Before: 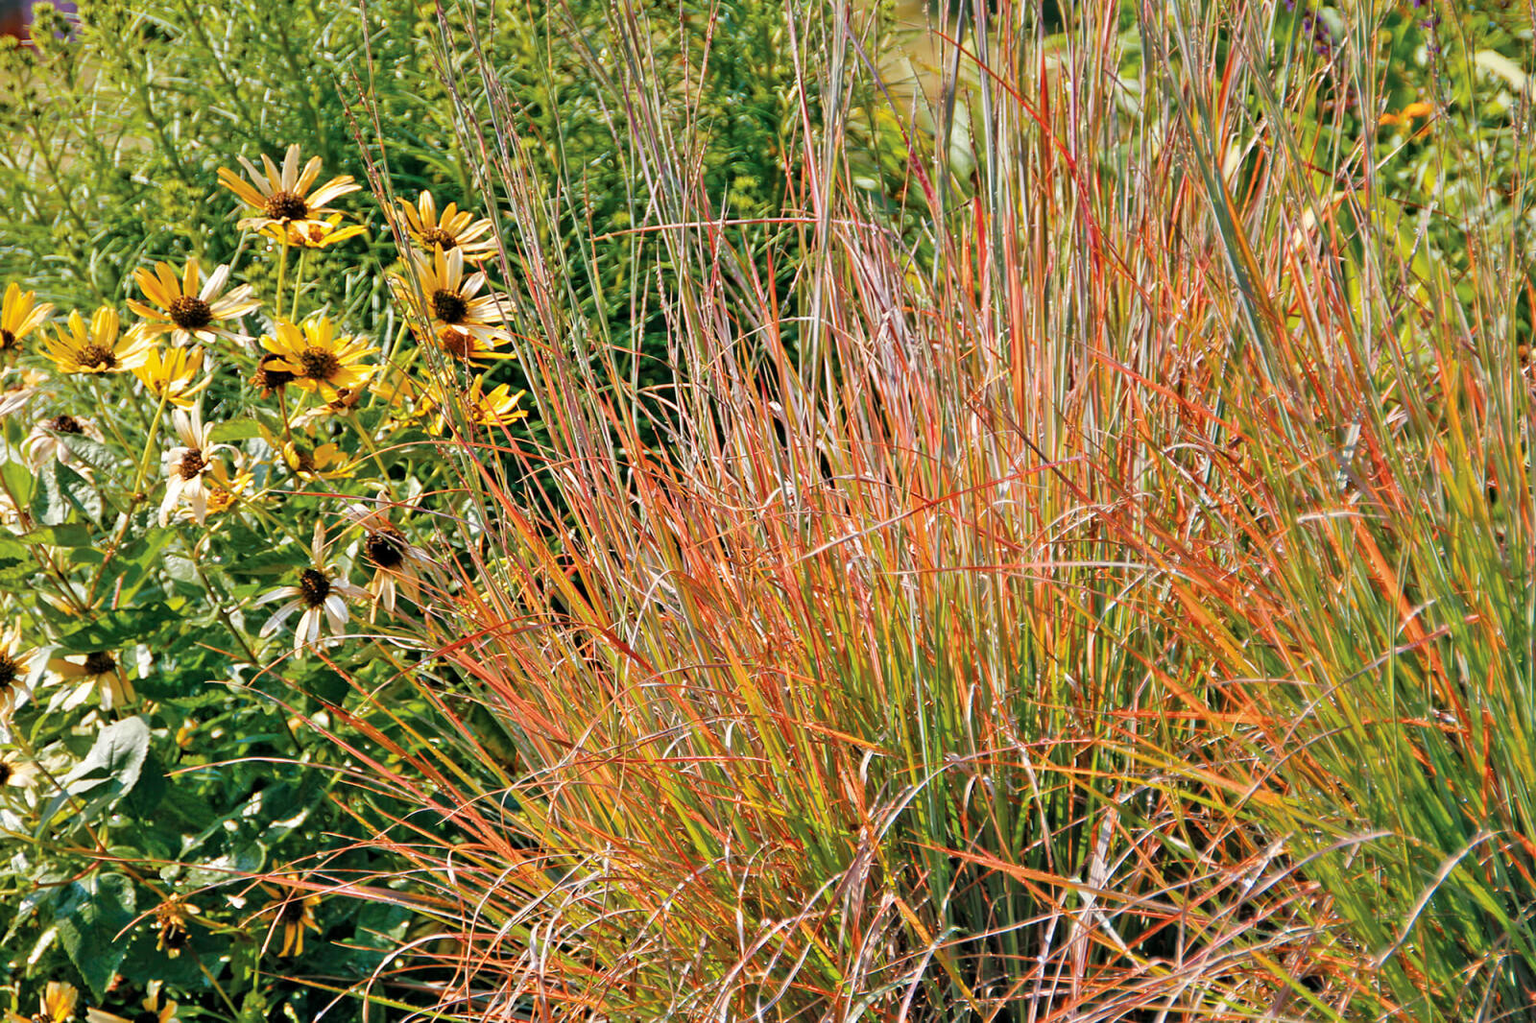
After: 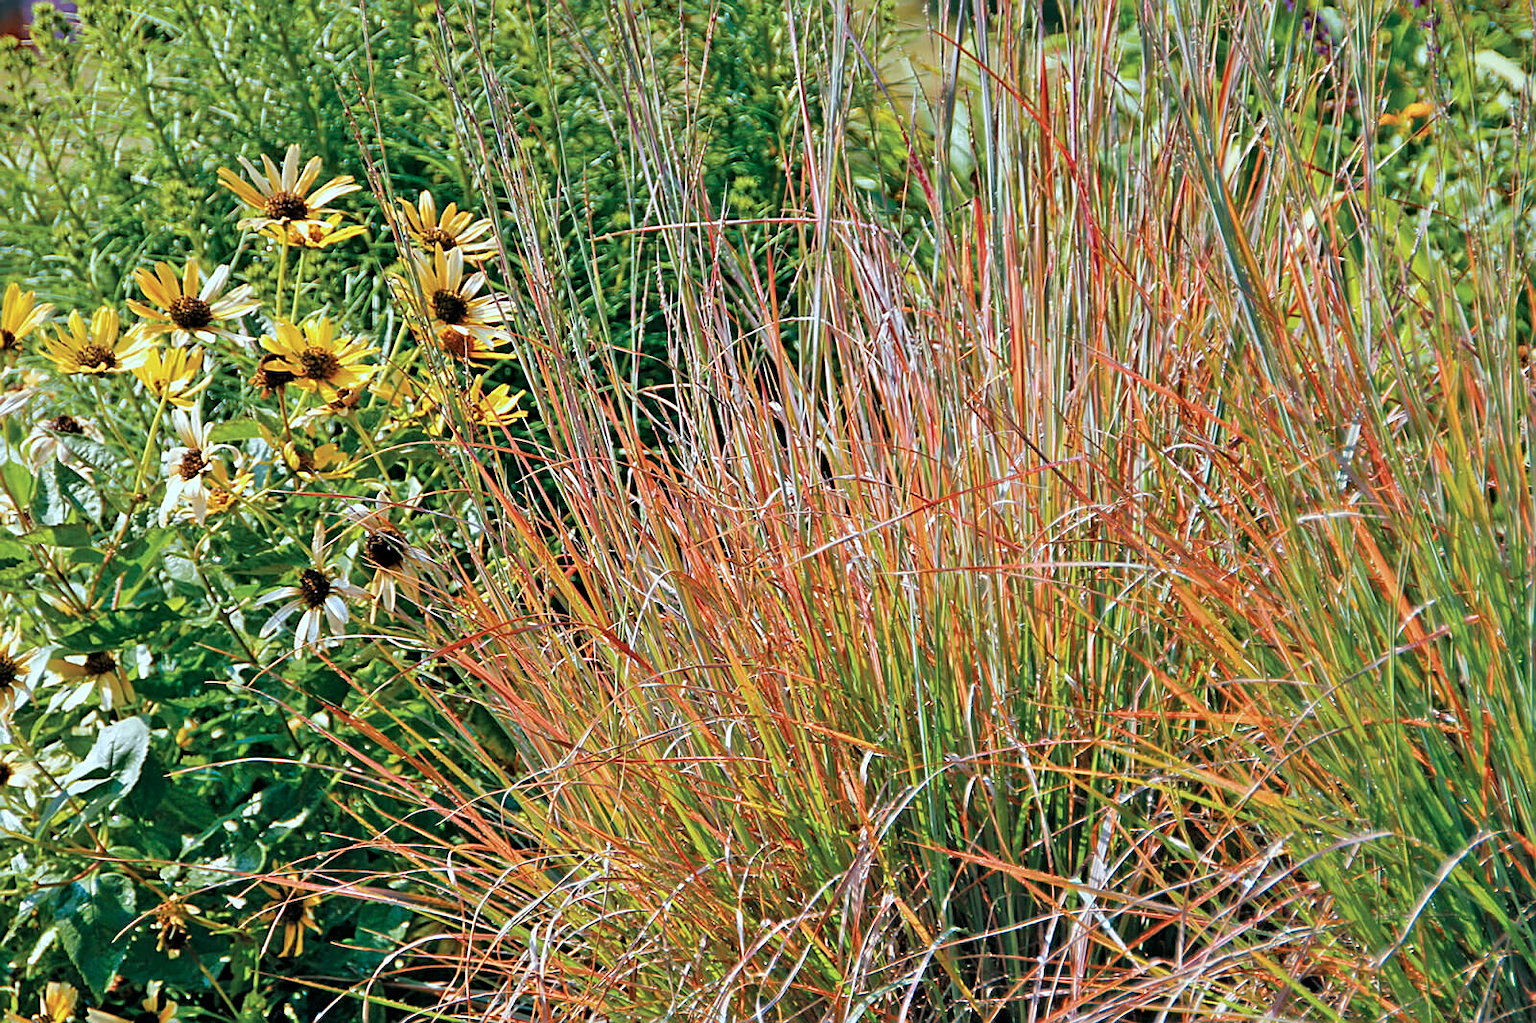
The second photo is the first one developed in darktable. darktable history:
sharpen: on, module defaults
base curve: preserve colors none
color calibration: illuminant Planckian (black body), x 0.378, y 0.375, temperature 4065 K
